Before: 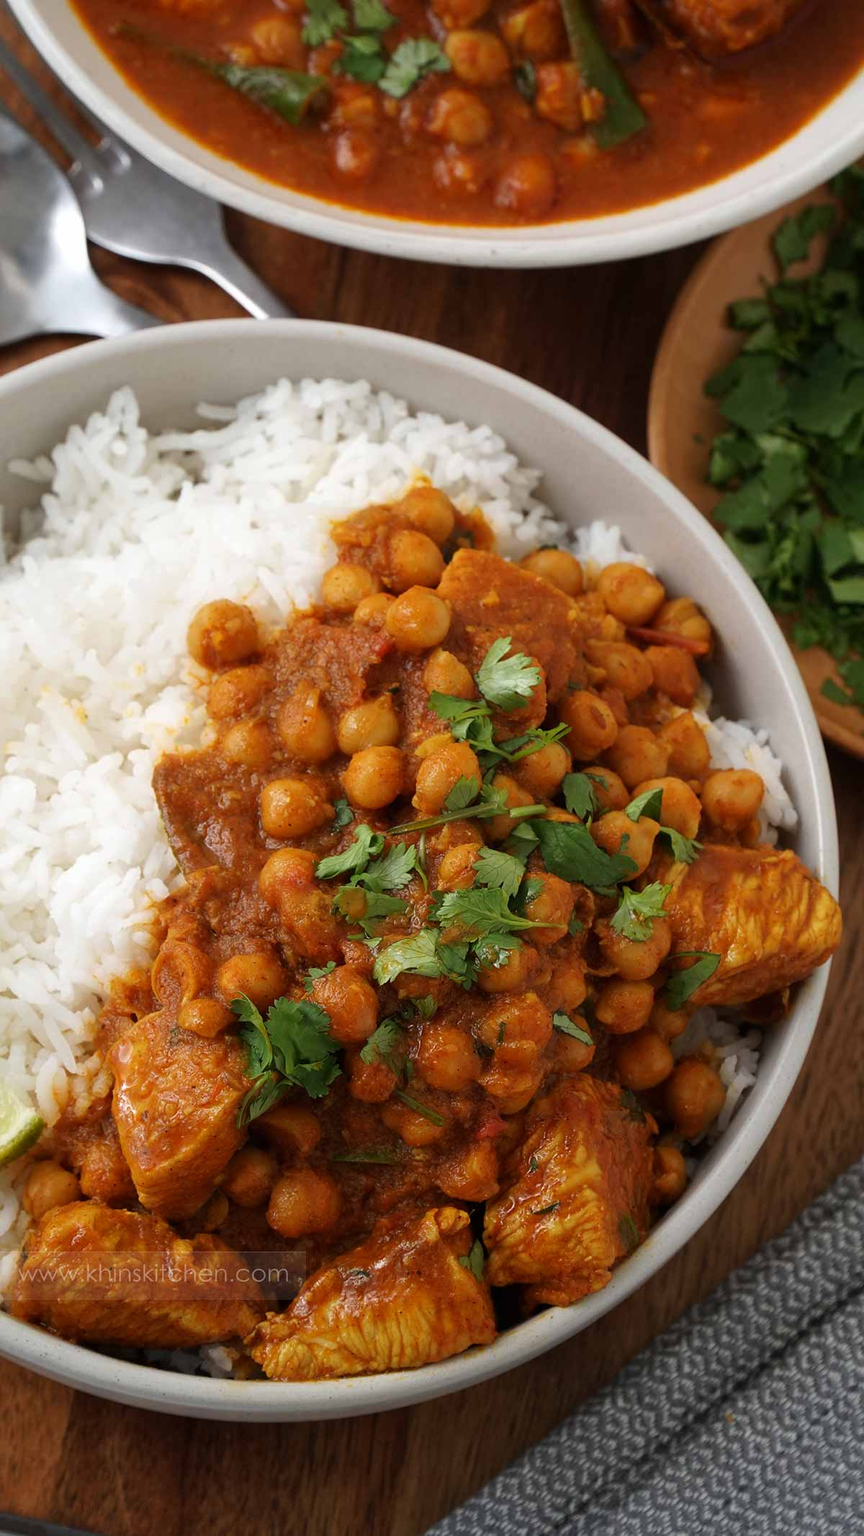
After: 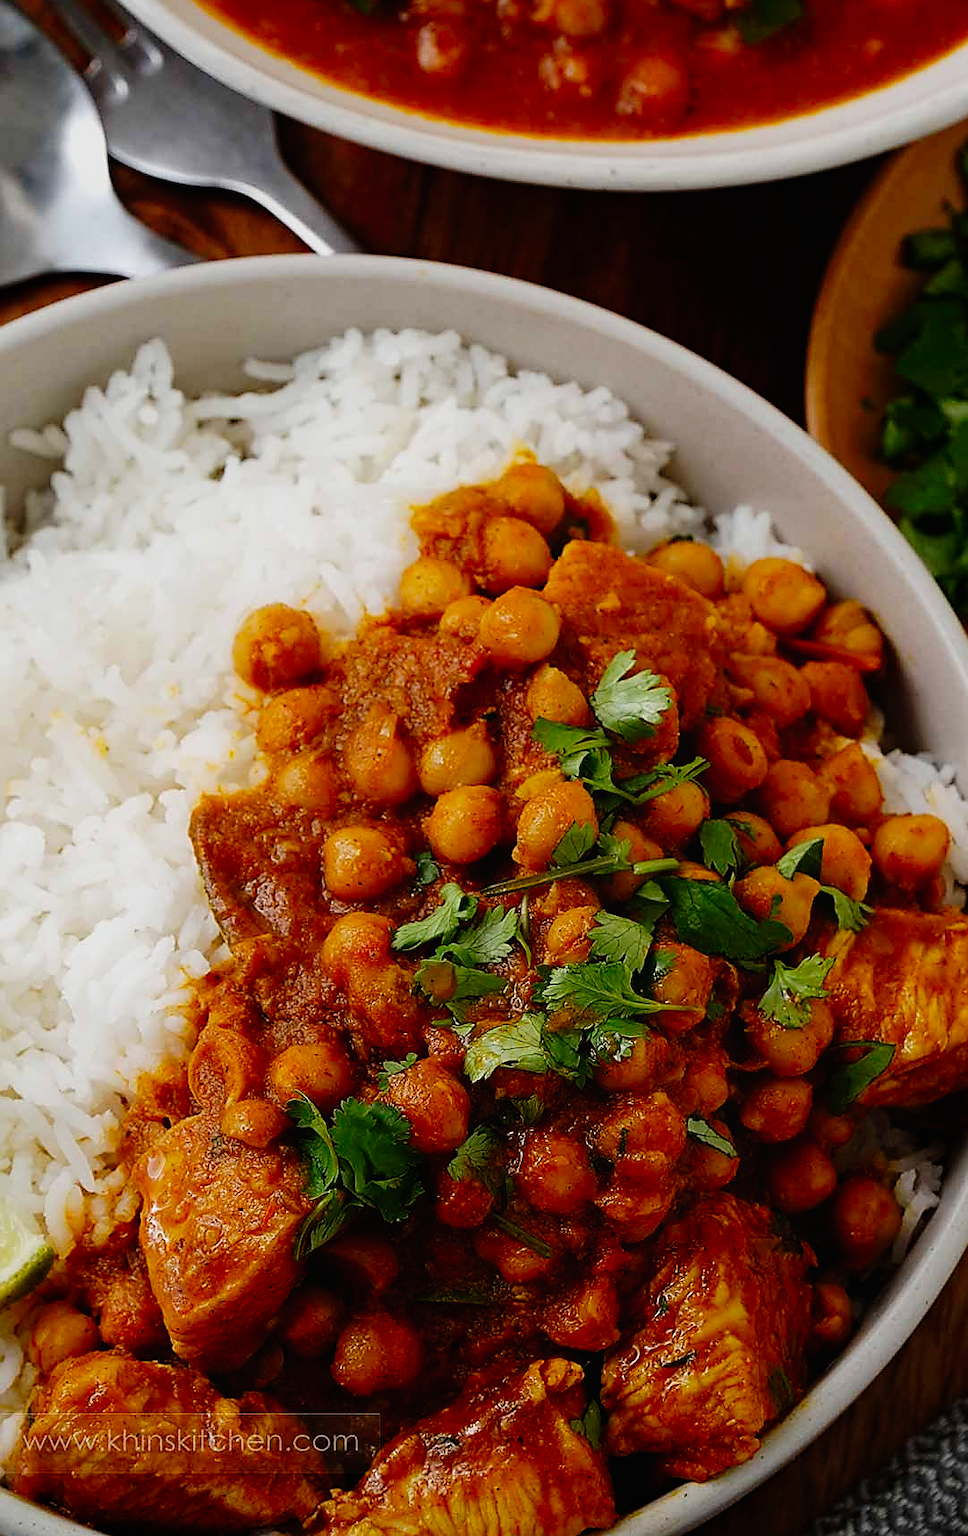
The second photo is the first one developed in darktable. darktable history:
sharpen: radius 1.394, amount 1.262, threshold 0.779
crop: top 7.42%, right 9.69%, bottom 12.055%
exposure: exposure -0.554 EV, compensate exposure bias true, compensate highlight preservation false
local contrast: mode bilateral grid, contrast 100, coarseness 99, detail 92%, midtone range 0.2
tone curve: curves: ch0 [(0, 0) (0.003, 0) (0.011, 0.001) (0.025, 0.003) (0.044, 0.005) (0.069, 0.012) (0.1, 0.023) (0.136, 0.039) (0.177, 0.088) (0.224, 0.15) (0.277, 0.239) (0.335, 0.334) (0.399, 0.43) (0.468, 0.526) (0.543, 0.621) (0.623, 0.711) (0.709, 0.791) (0.801, 0.87) (0.898, 0.949) (1, 1)], preserve colors none
haze removal: compatibility mode true, adaptive false
